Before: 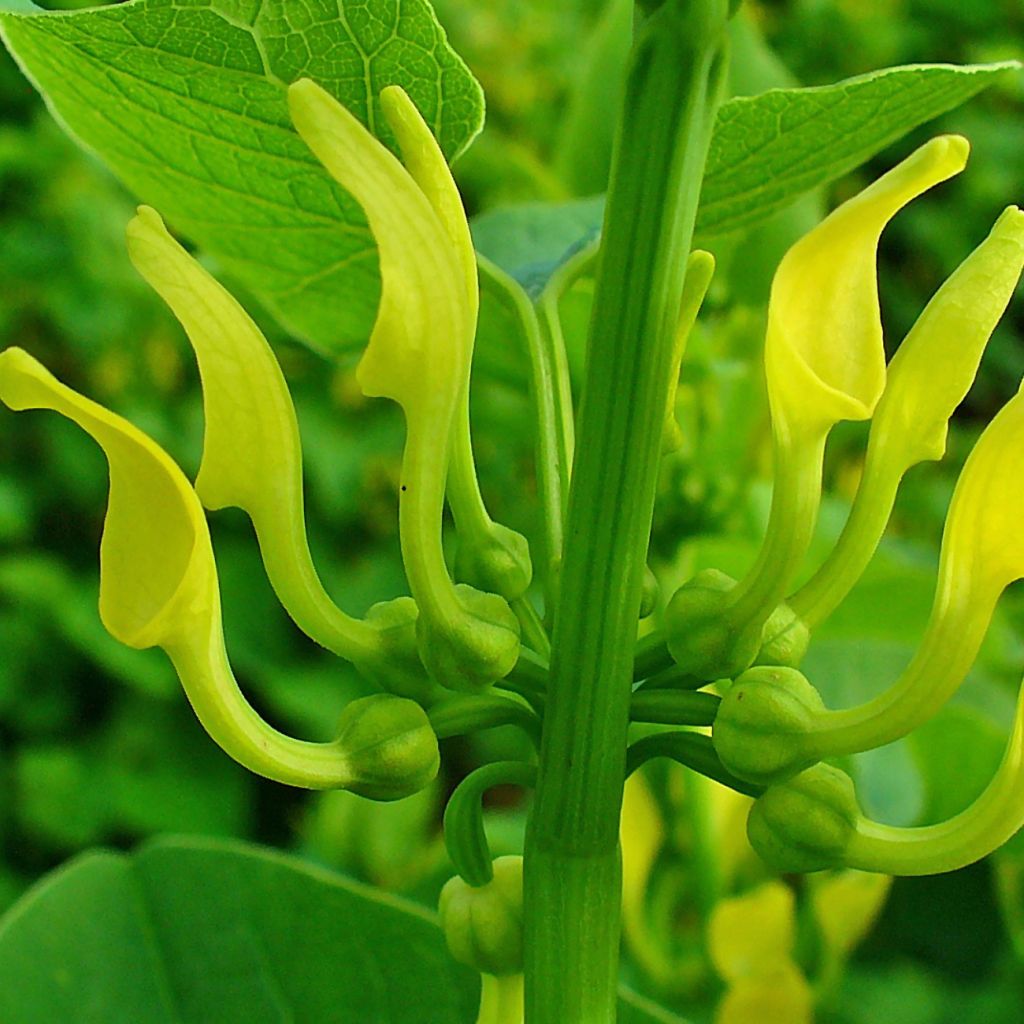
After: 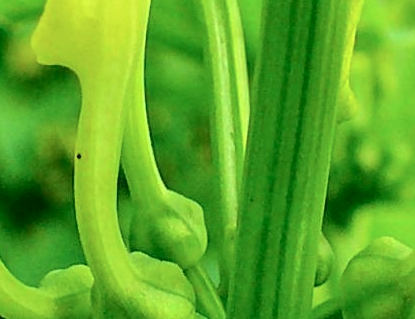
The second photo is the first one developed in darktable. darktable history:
crop: left 31.759%, top 32.475%, right 27.631%, bottom 36.329%
local contrast: on, module defaults
tone curve: curves: ch0 [(0, 0.023) (0.1, 0.084) (0.184, 0.168) (0.45, 0.54) (0.57, 0.683) (0.722, 0.825) (0.877, 0.948) (1, 1)]; ch1 [(0, 0) (0.414, 0.395) (0.453, 0.437) (0.502, 0.509) (0.521, 0.519) (0.573, 0.568) (0.618, 0.61) (0.654, 0.642) (1, 1)]; ch2 [(0, 0) (0.421, 0.43) (0.45, 0.463) (0.492, 0.504) (0.511, 0.519) (0.557, 0.557) (0.602, 0.605) (1, 1)], color space Lab, independent channels, preserve colors none
